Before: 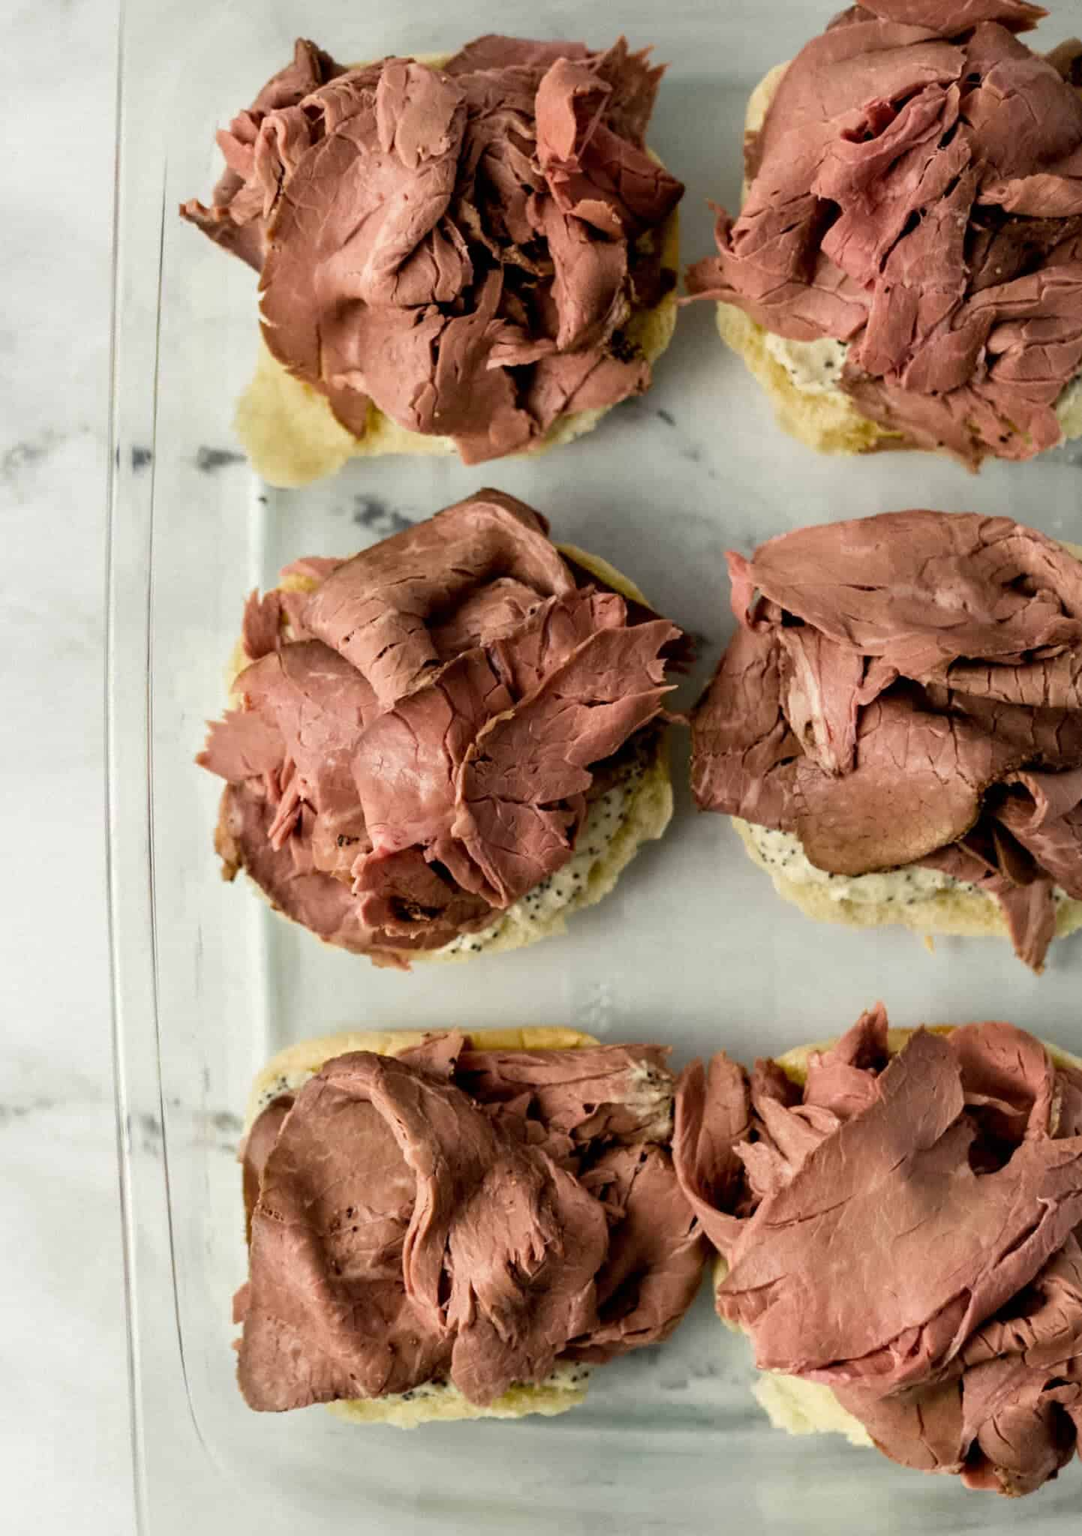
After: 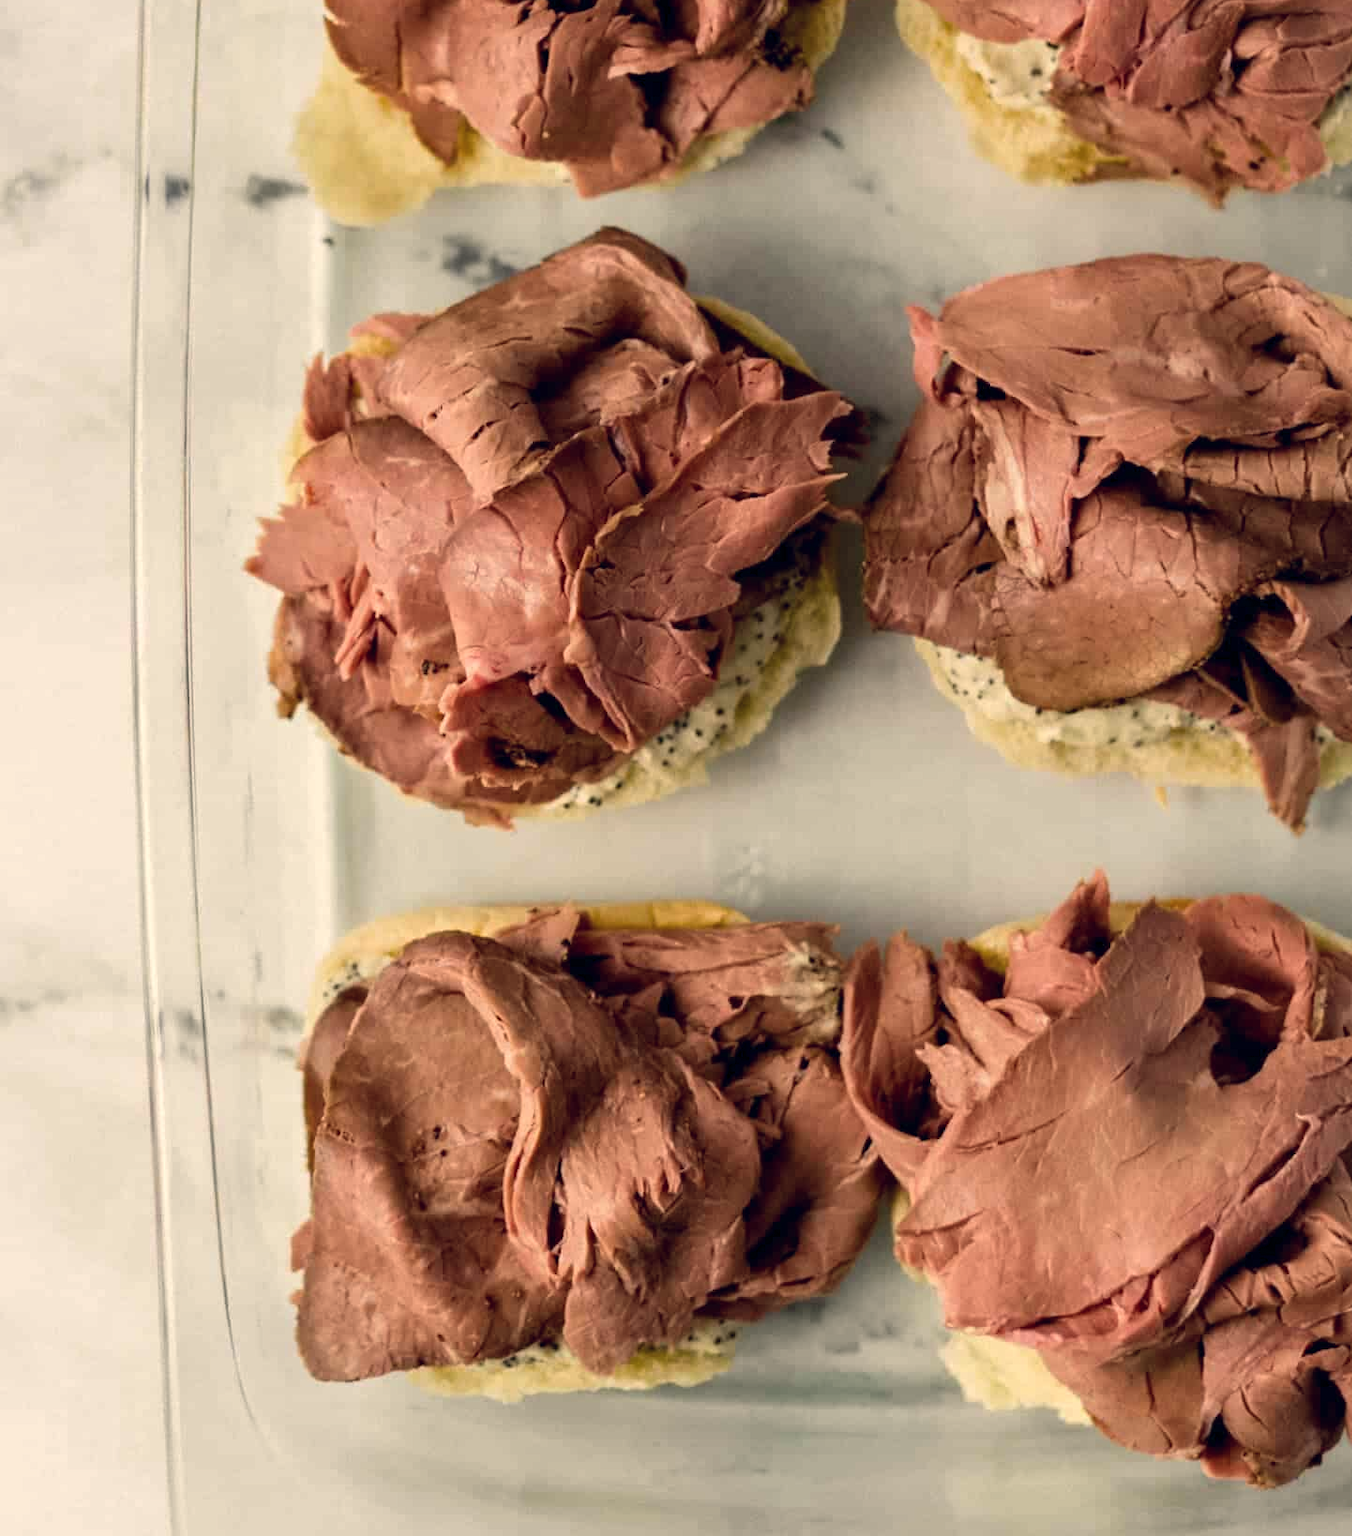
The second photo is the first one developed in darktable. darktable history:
color balance rgb: shadows lift › hue 87.51°, highlights gain › chroma 1.62%, highlights gain › hue 55.1°, global offset › chroma 0.06%, global offset › hue 253.66°, linear chroma grading › global chroma 0.5%
crop and rotate: top 19.998%
color calibration: x 0.334, y 0.349, temperature 5426 K
